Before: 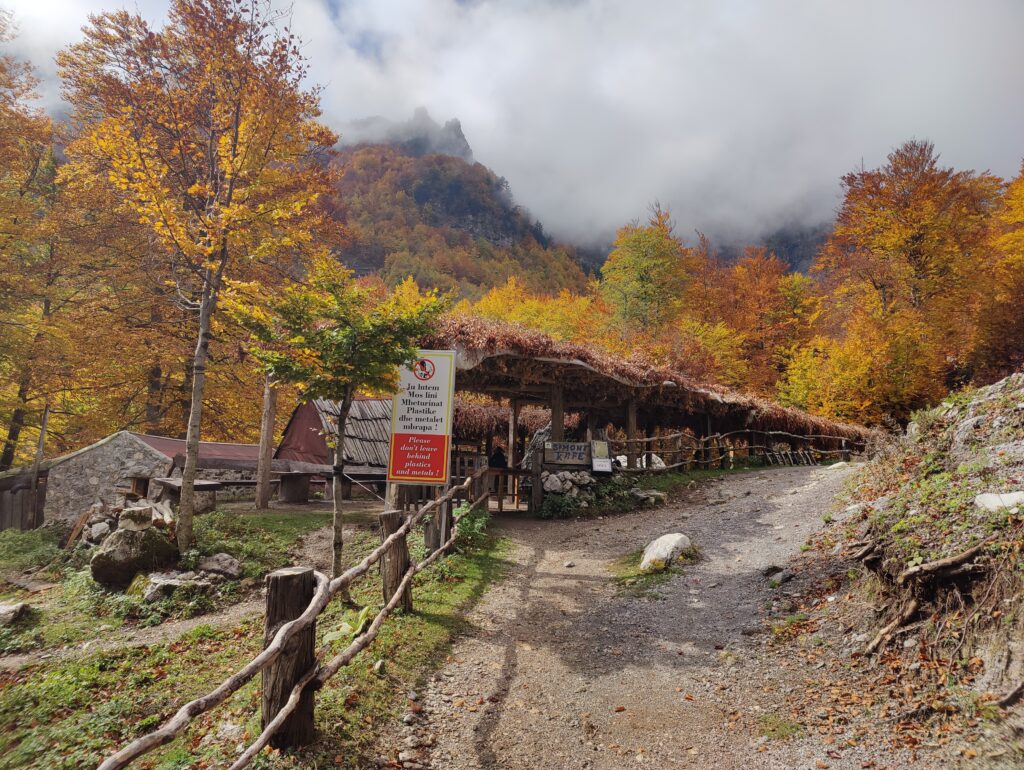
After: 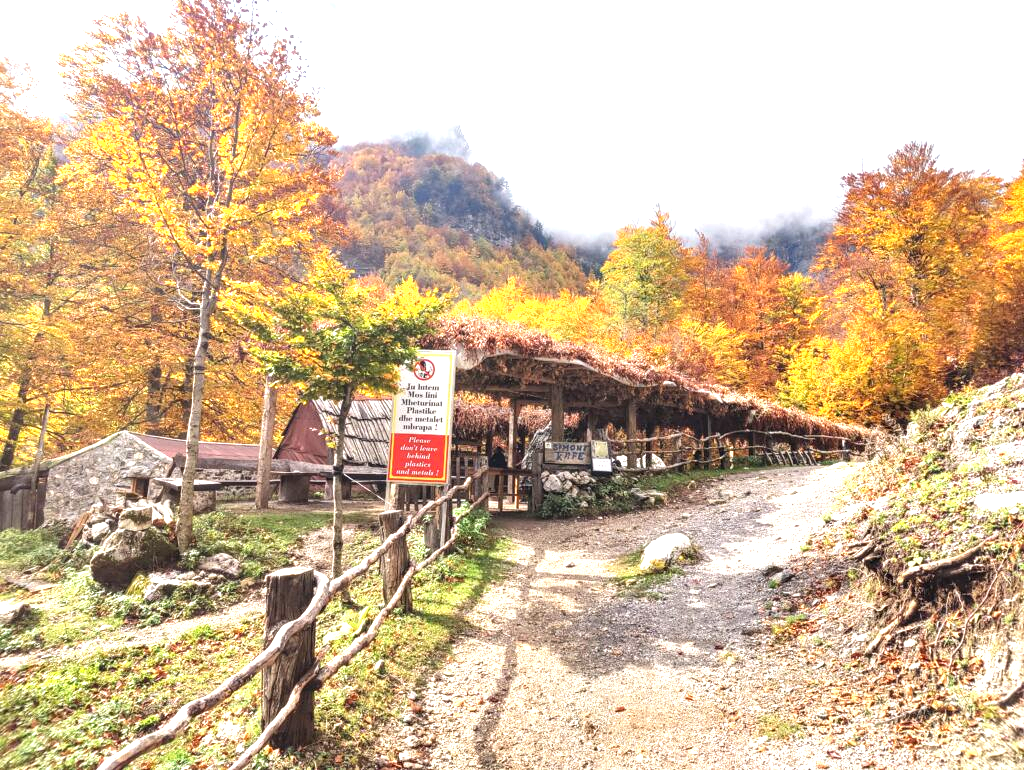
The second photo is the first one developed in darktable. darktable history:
exposure: black level correction 0, exposure 1.675 EV, compensate highlight preservation false
local contrast: on, module defaults
